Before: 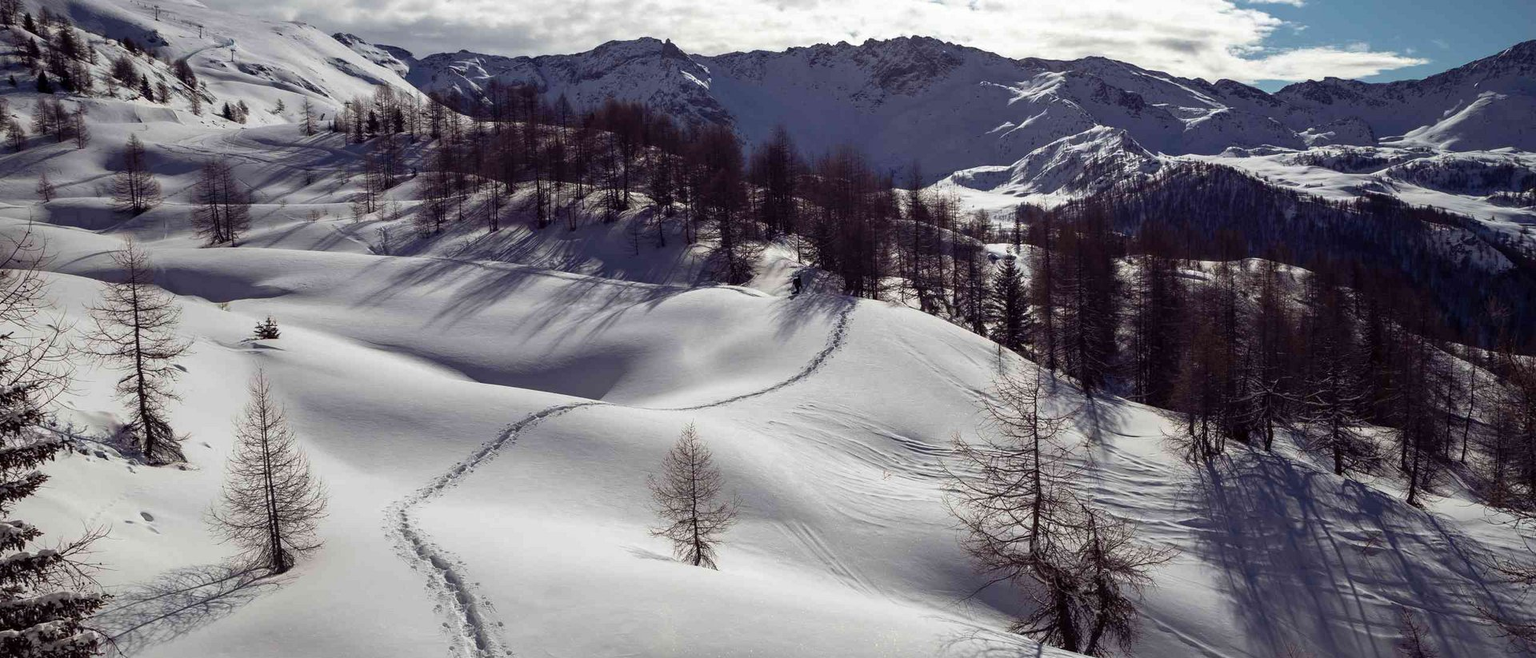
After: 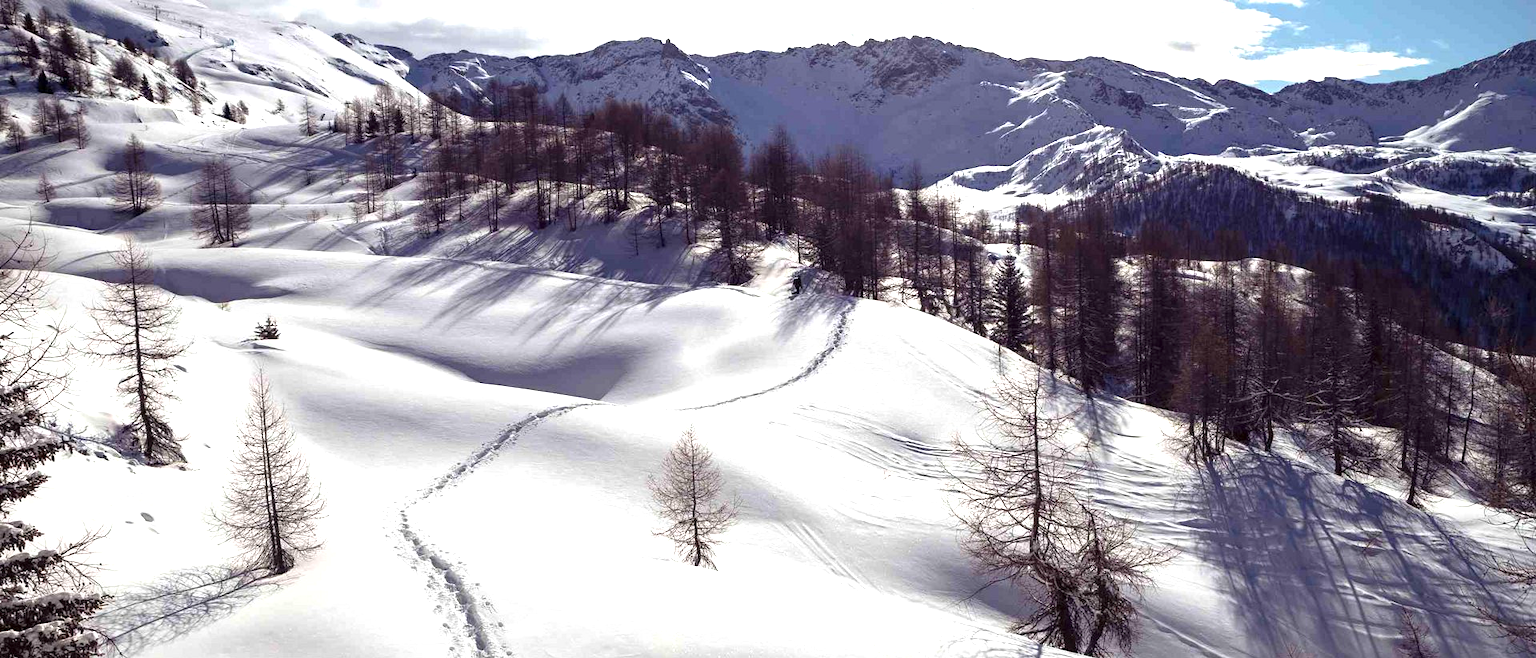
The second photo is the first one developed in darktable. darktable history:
exposure: exposure 1.092 EV, compensate exposure bias true, compensate highlight preservation false
